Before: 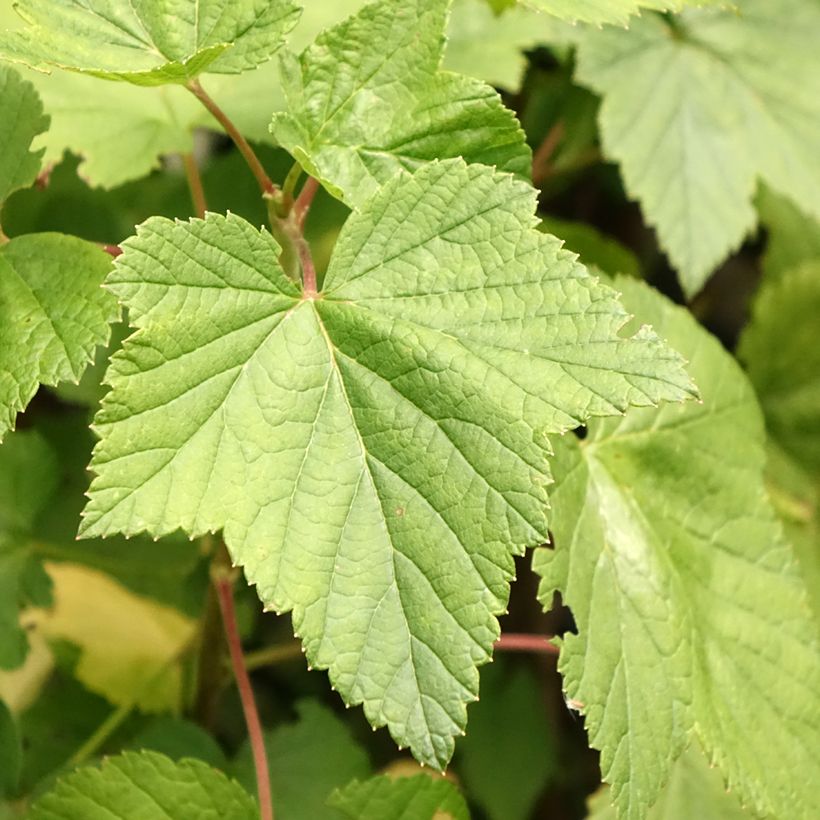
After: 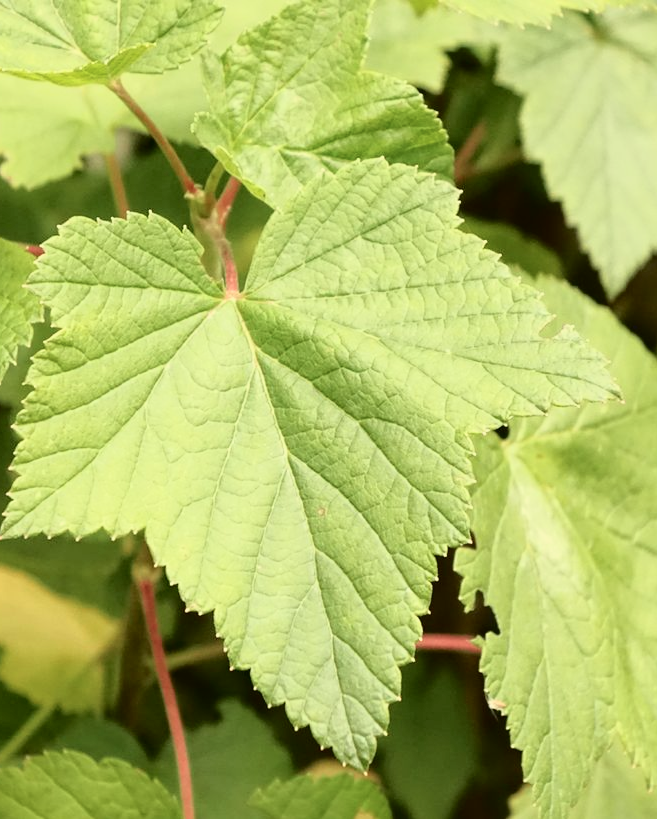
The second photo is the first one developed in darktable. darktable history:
crop and rotate: left 9.597%, right 10.195%
tone curve: curves: ch0 [(0, 0.021) (0.049, 0.044) (0.152, 0.14) (0.328, 0.377) (0.473, 0.543) (0.641, 0.705) (0.85, 0.894) (1, 0.969)]; ch1 [(0, 0) (0.302, 0.331) (0.427, 0.433) (0.472, 0.47) (0.502, 0.503) (0.527, 0.524) (0.564, 0.591) (0.602, 0.632) (0.677, 0.701) (0.859, 0.885) (1, 1)]; ch2 [(0, 0) (0.33, 0.301) (0.447, 0.44) (0.487, 0.496) (0.502, 0.516) (0.535, 0.563) (0.565, 0.6) (0.618, 0.629) (1, 1)], color space Lab, independent channels, preserve colors none
